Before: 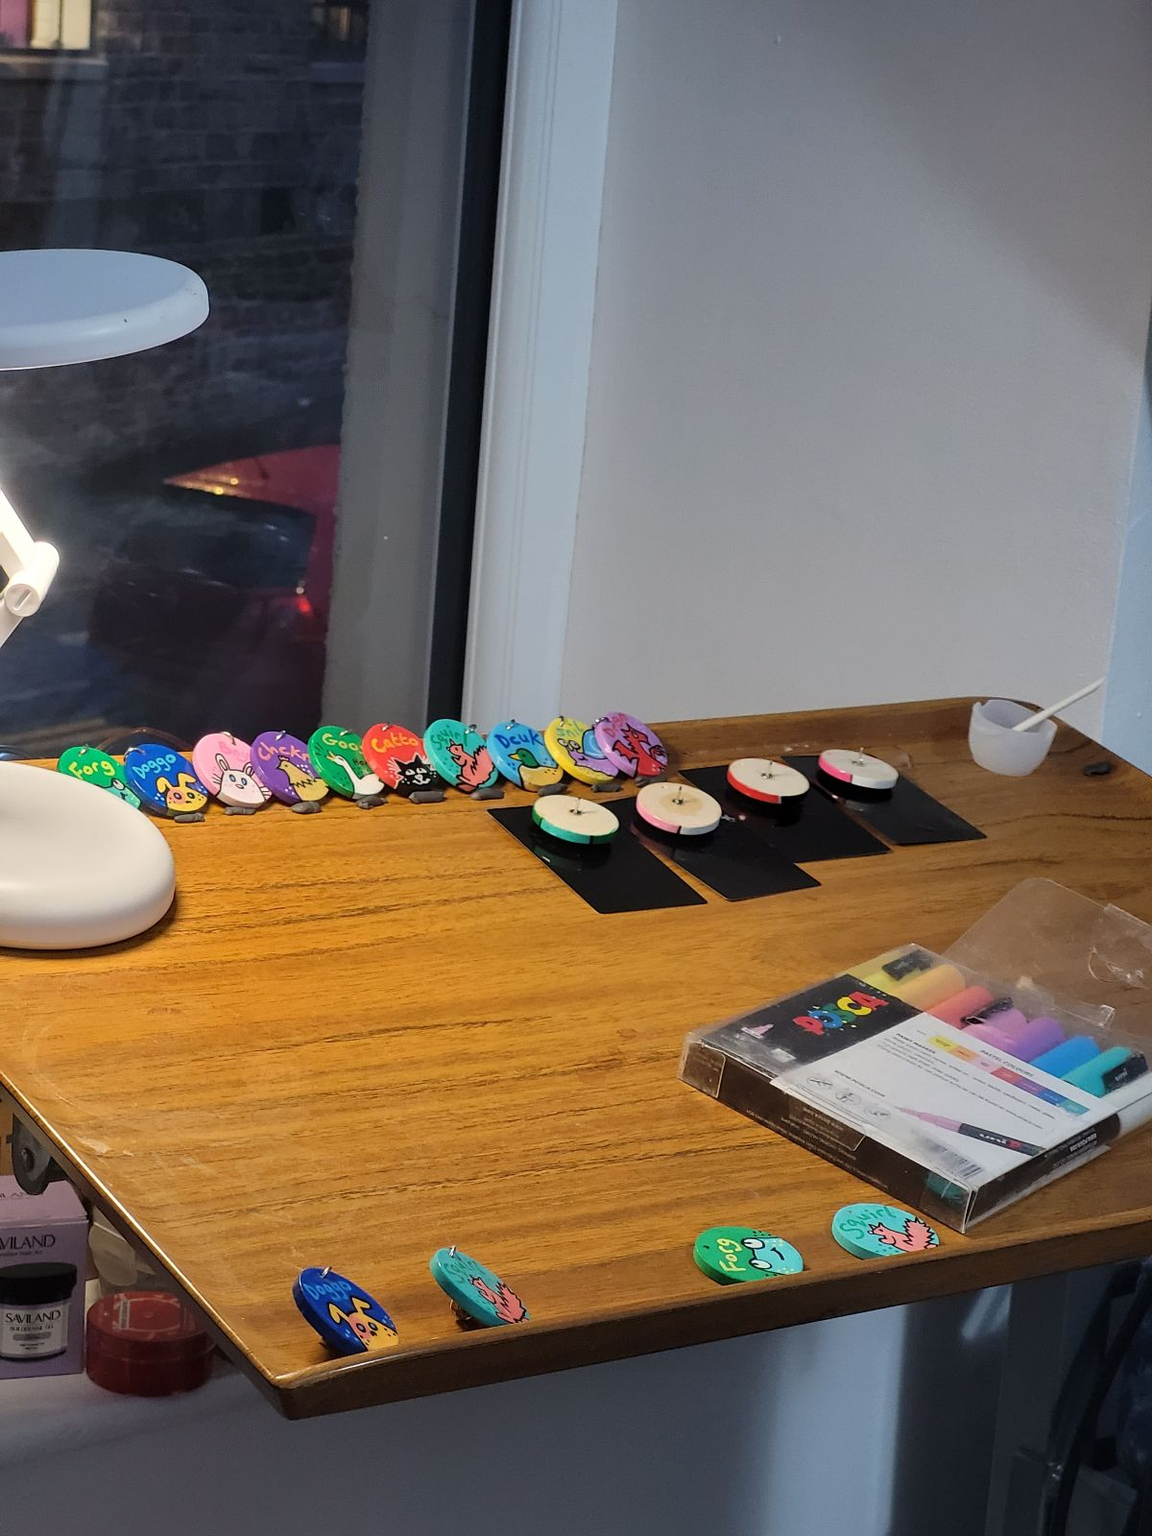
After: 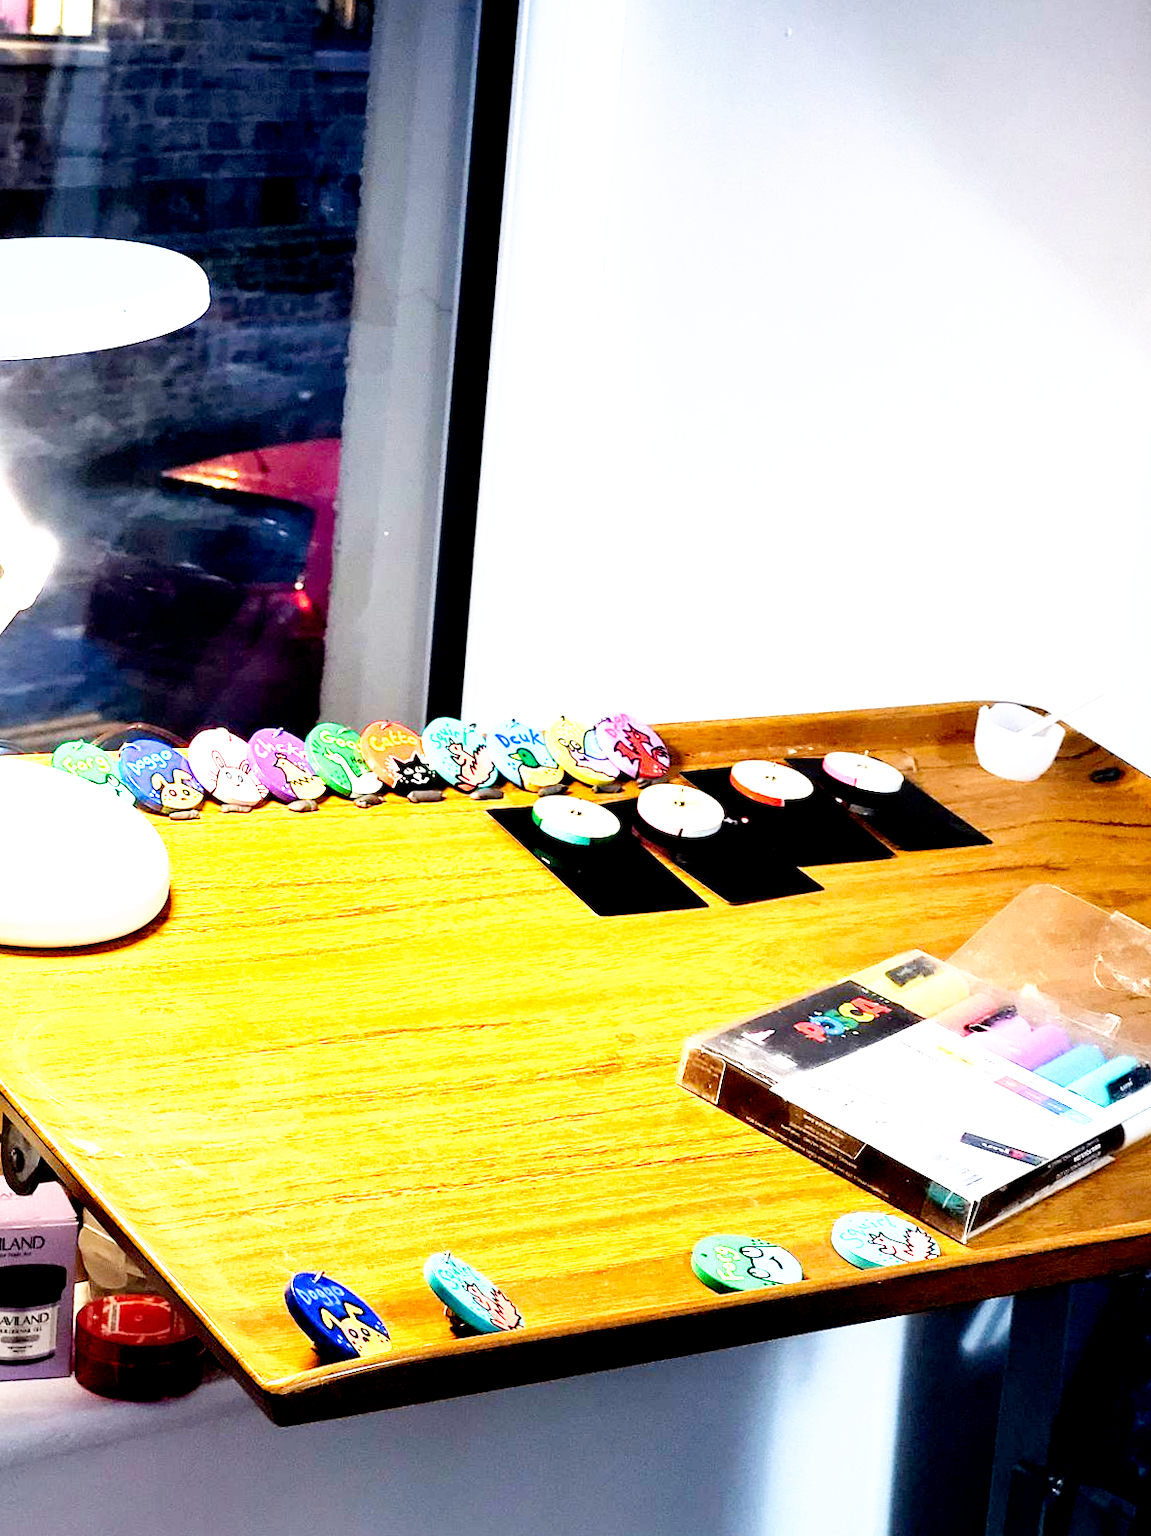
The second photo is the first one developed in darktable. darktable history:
tone curve: curves: ch0 [(0, 0) (0.003, 0.016) (0.011, 0.016) (0.025, 0.016) (0.044, 0.017) (0.069, 0.026) (0.1, 0.044) (0.136, 0.074) (0.177, 0.121) (0.224, 0.183) (0.277, 0.248) (0.335, 0.326) (0.399, 0.413) (0.468, 0.511) (0.543, 0.612) (0.623, 0.717) (0.709, 0.818) (0.801, 0.911) (0.898, 0.979) (1, 1)], preserve colors none
crop and rotate: angle -0.56°
exposure: black level correction 0.015, exposure 1.795 EV, compensate exposure bias true, compensate highlight preservation false
